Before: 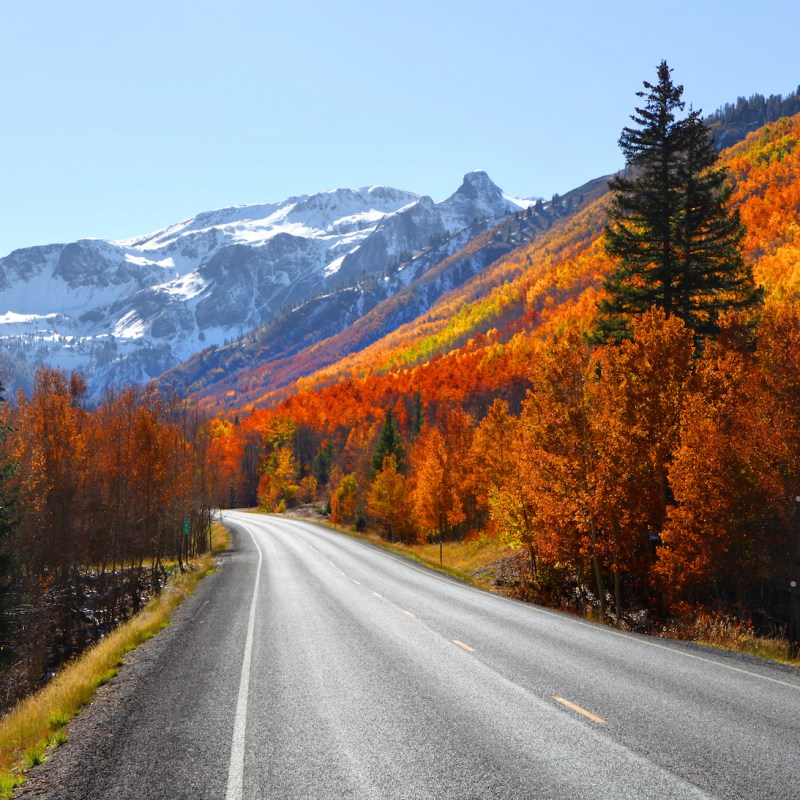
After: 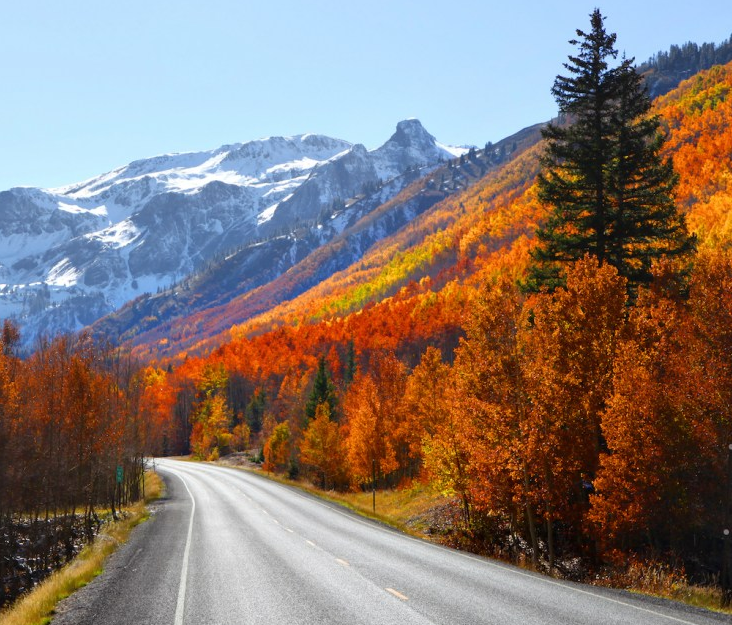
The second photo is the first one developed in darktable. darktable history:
crop: left 8.484%, top 6.574%, bottom 15.269%
